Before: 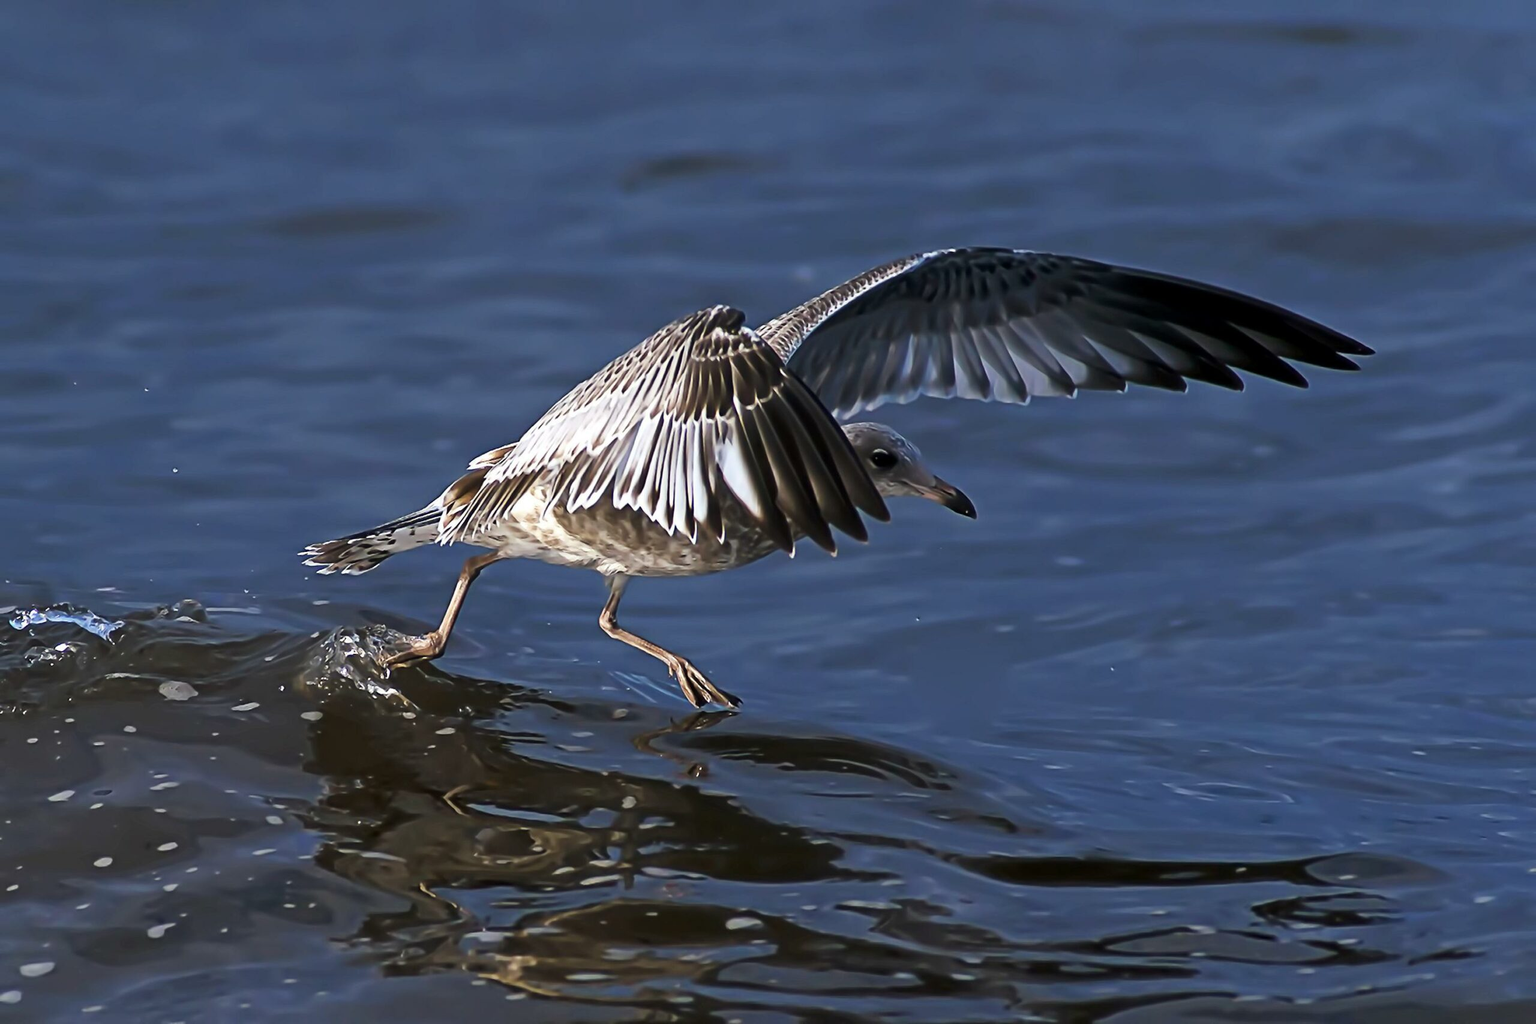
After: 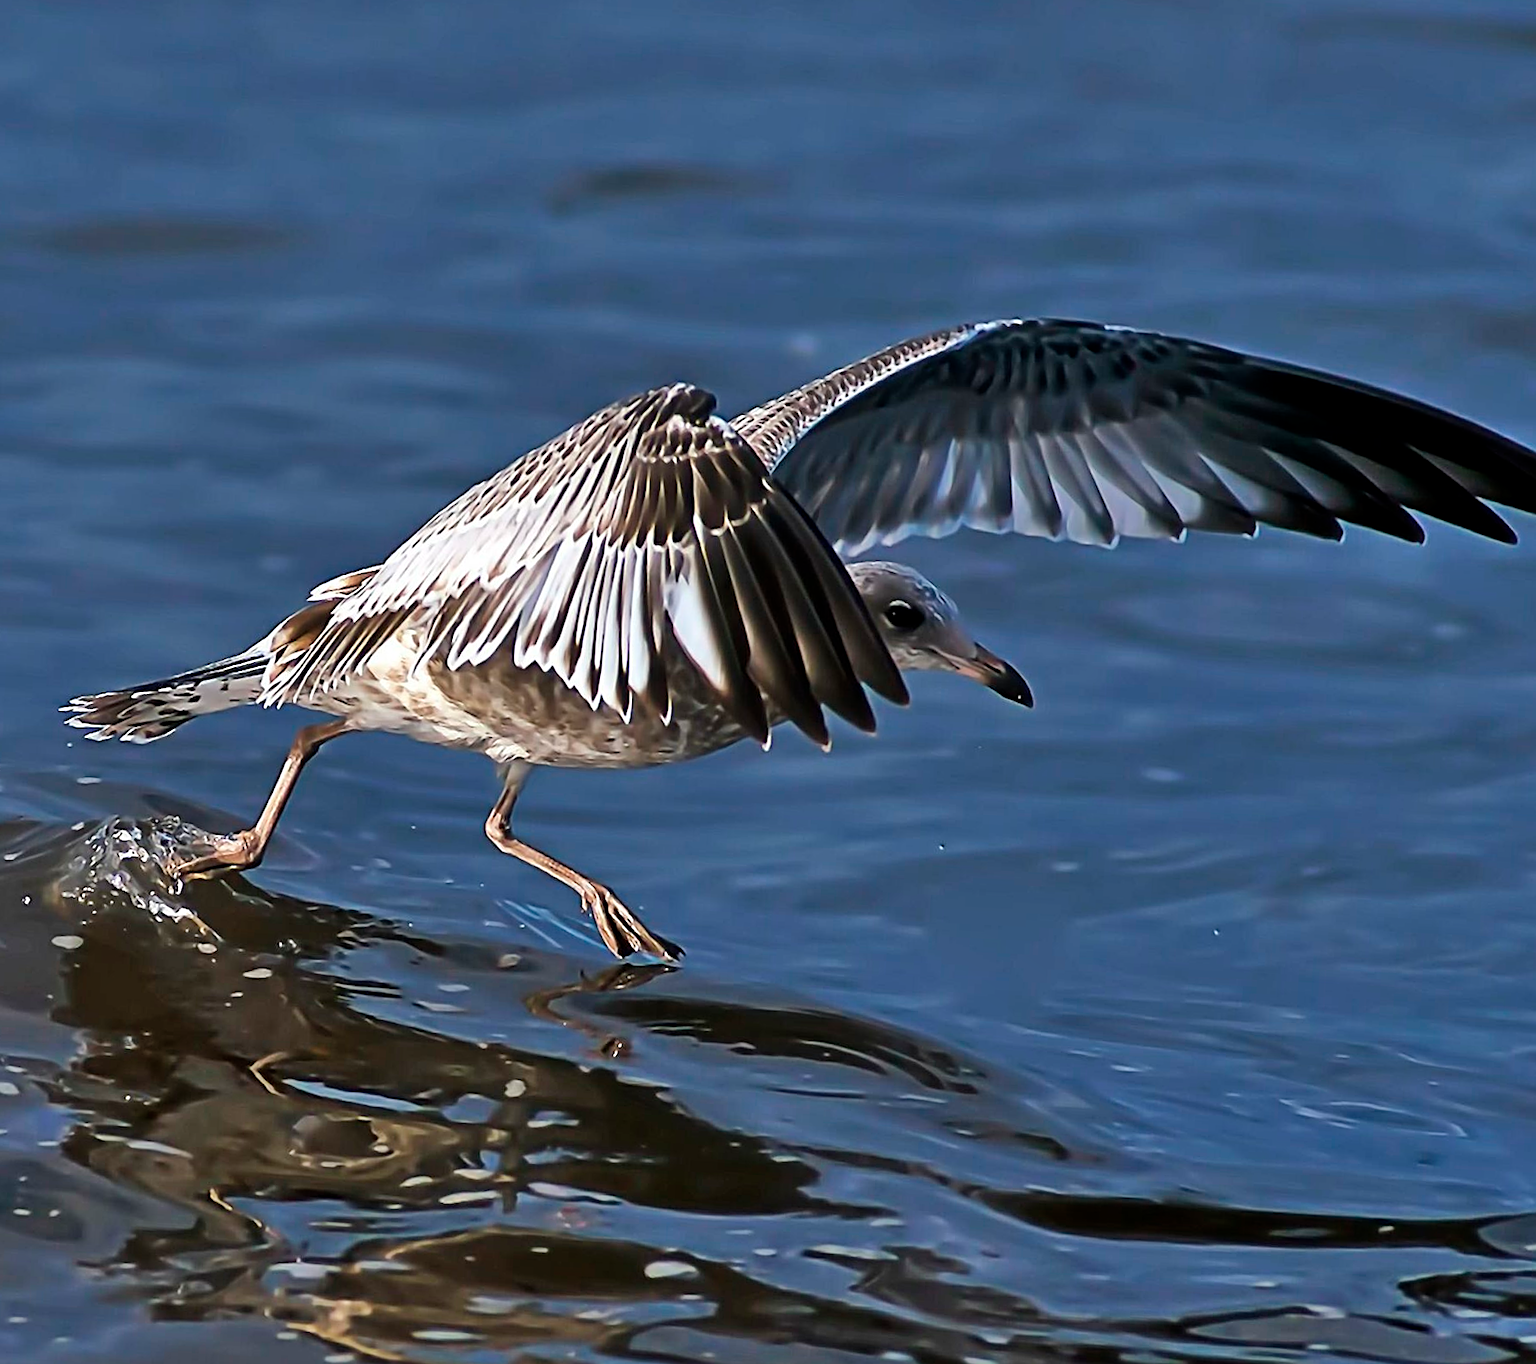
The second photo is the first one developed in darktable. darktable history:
sharpen: on, module defaults
shadows and highlights: highlights 69.83, soften with gaussian
crop and rotate: angle -2.88°, left 14.155%, top 0.028%, right 10.847%, bottom 0.029%
